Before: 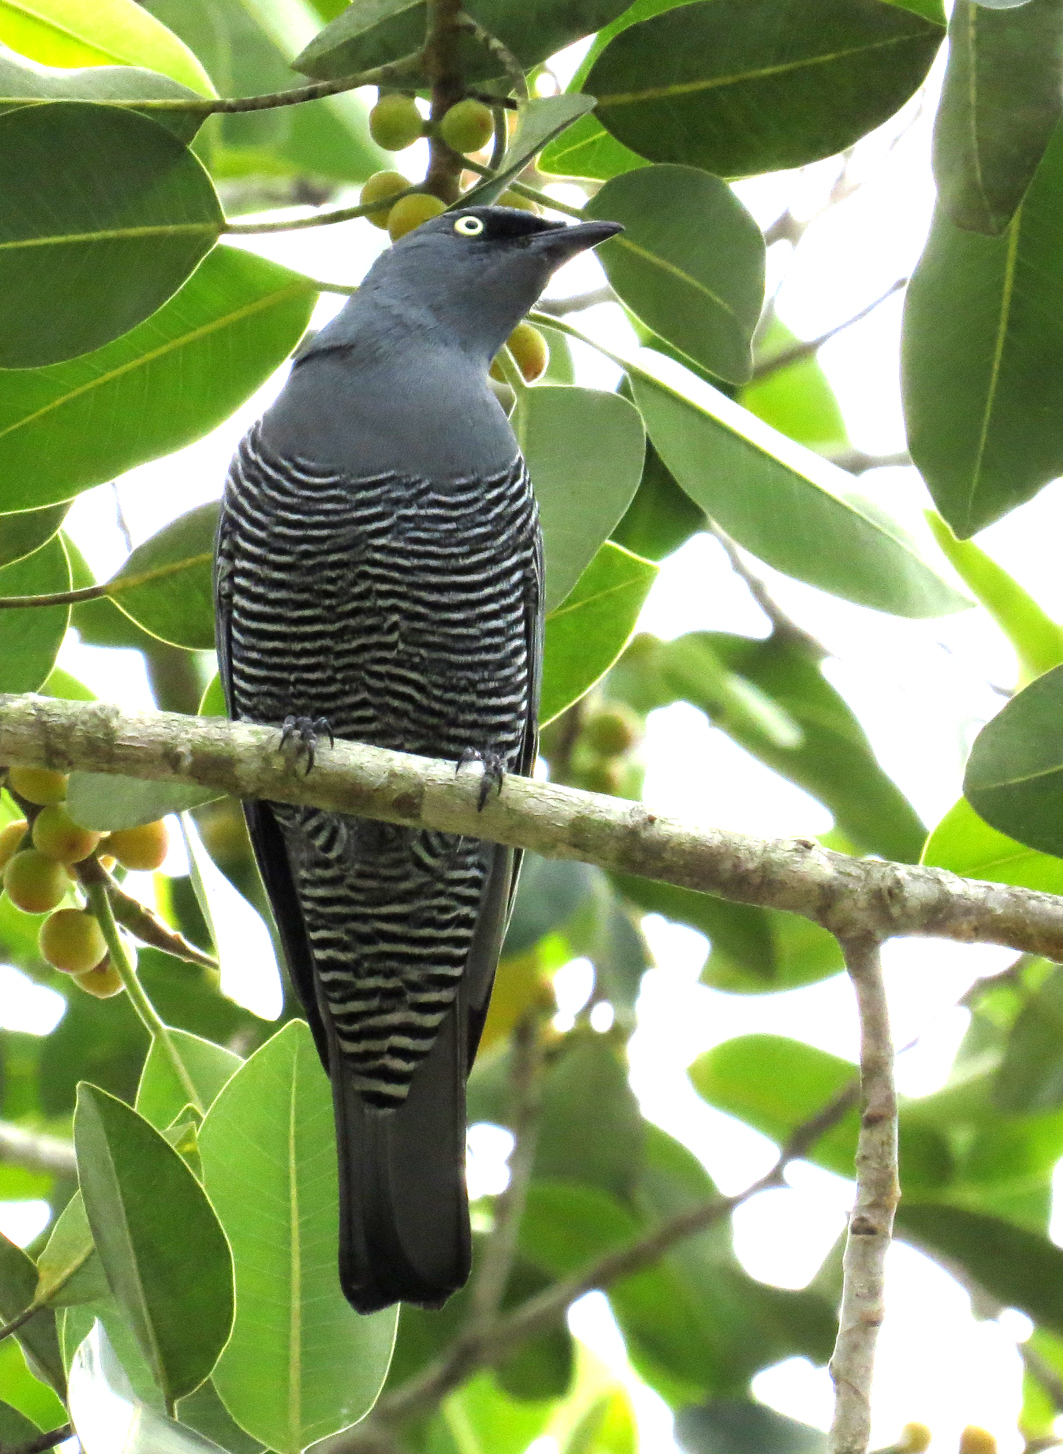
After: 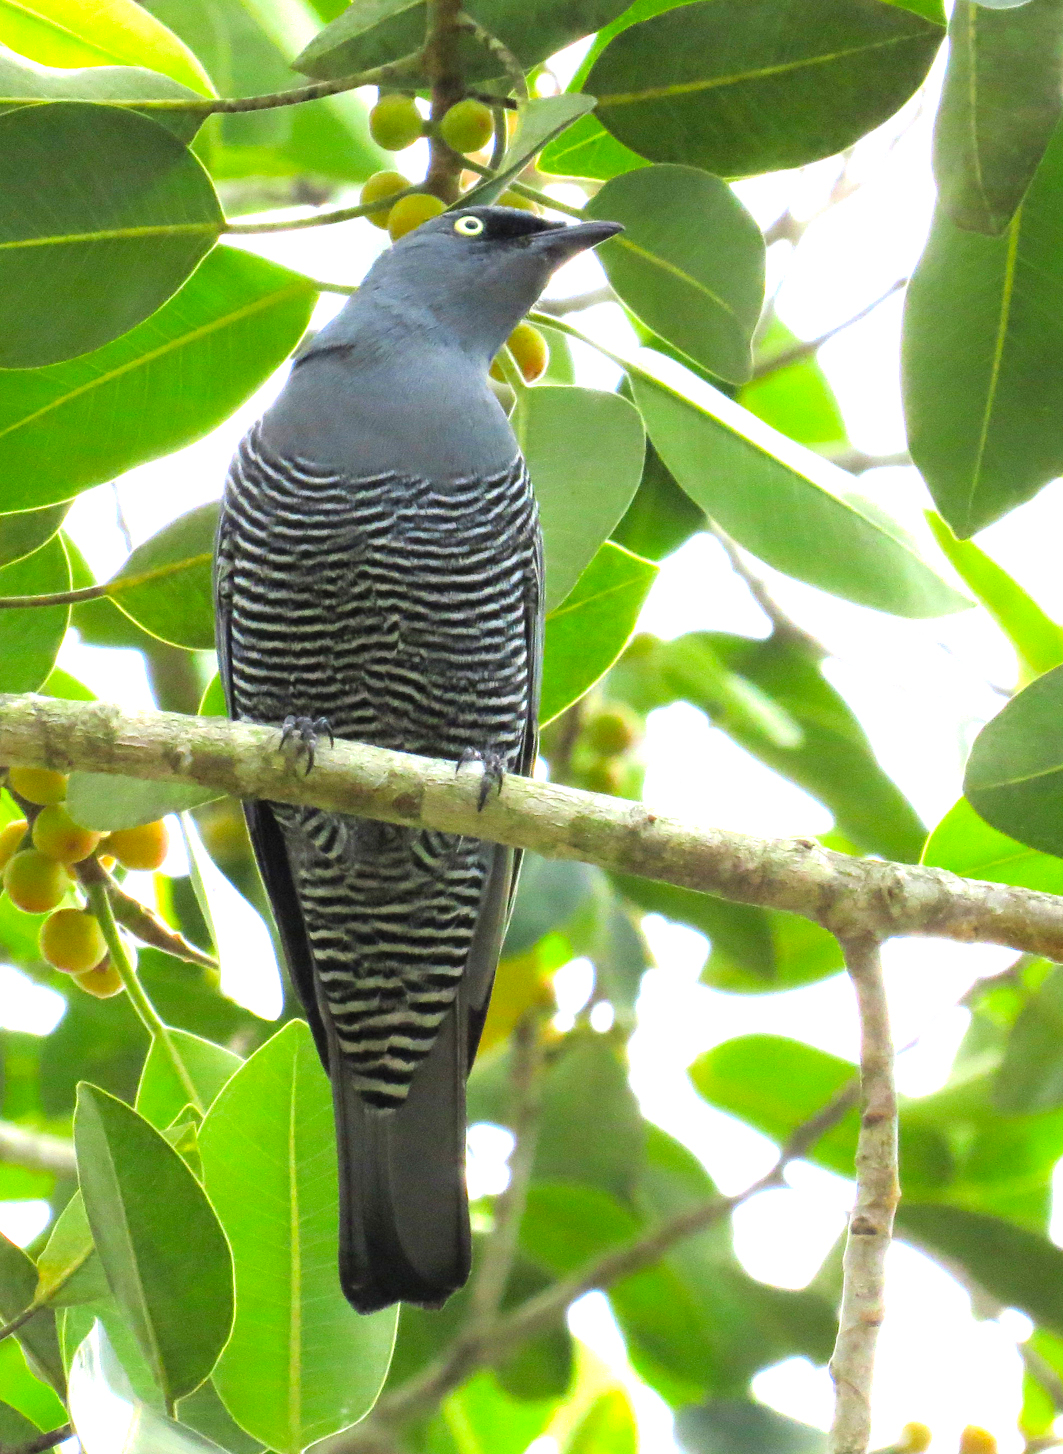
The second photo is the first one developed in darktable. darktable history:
contrast brightness saturation: contrast 0.066, brightness 0.173, saturation 0.396
